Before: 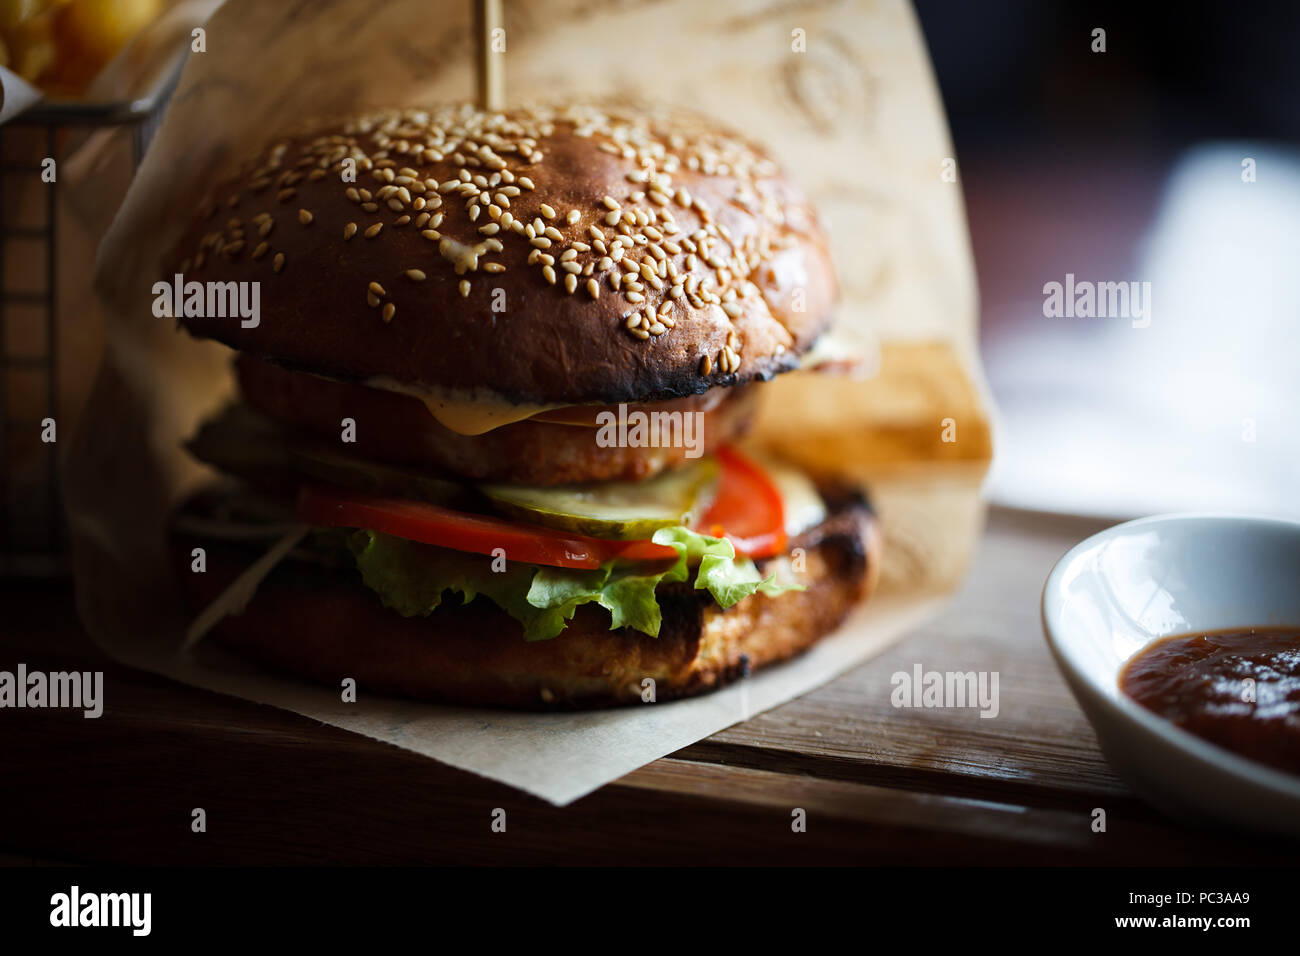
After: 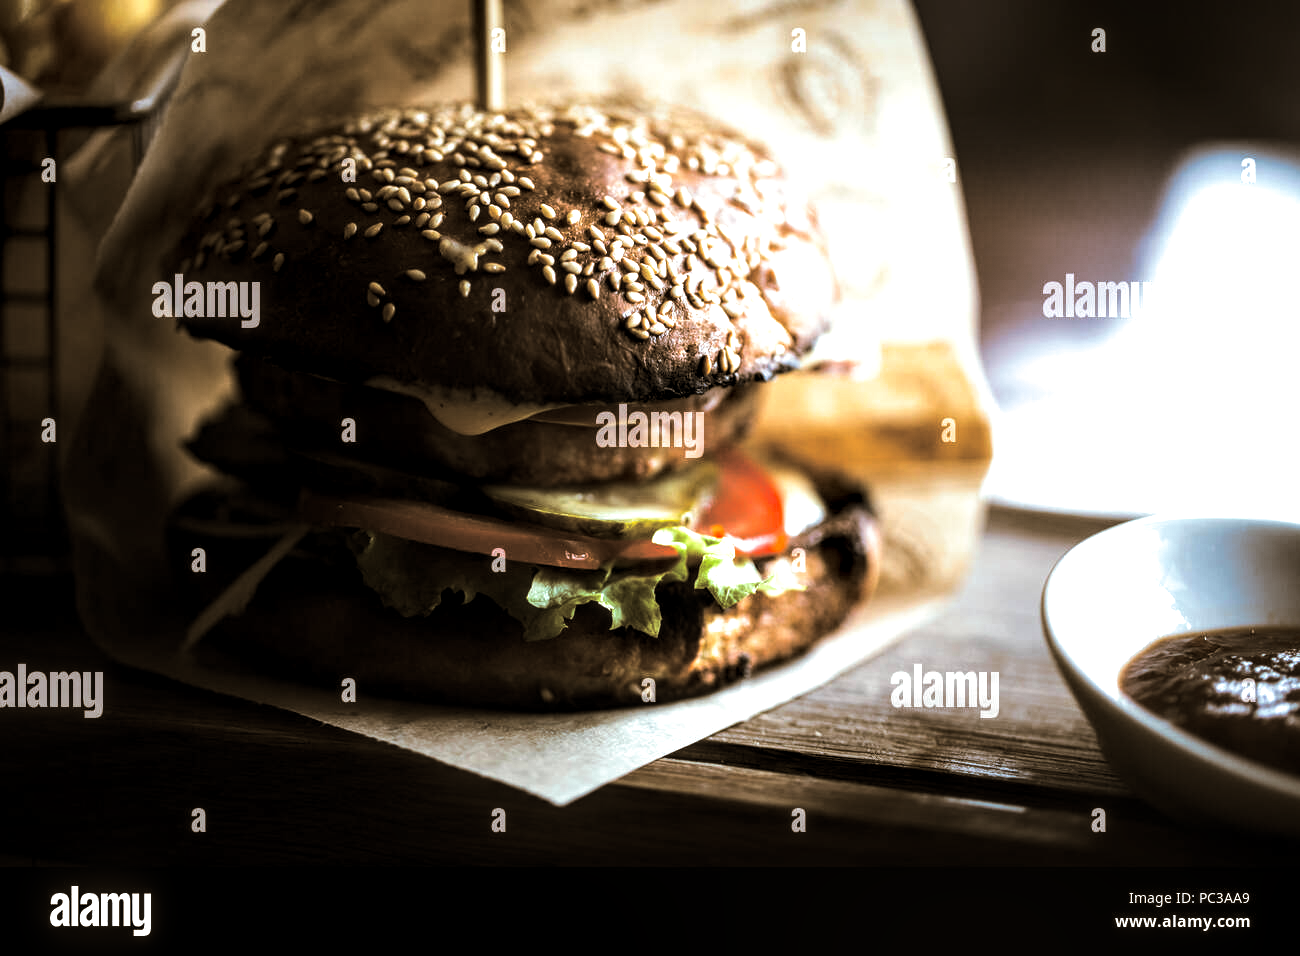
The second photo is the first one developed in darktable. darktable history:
tone equalizer: -8 EV -0.75 EV, -7 EV -0.7 EV, -6 EV -0.6 EV, -5 EV -0.4 EV, -3 EV 0.4 EV, -2 EV 0.6 EV, -1 EV 0.7 EV, +0 EV 0.75 EV, edges refinement/feathering 500, mask exposure compensation -1.57 EV, preserve details no
local contrast: detail 150%
split-toning: shadows › hue 37.98°, highlights › hue 185.58°, balance -55.261
exposure: compensate highlight preservation false
